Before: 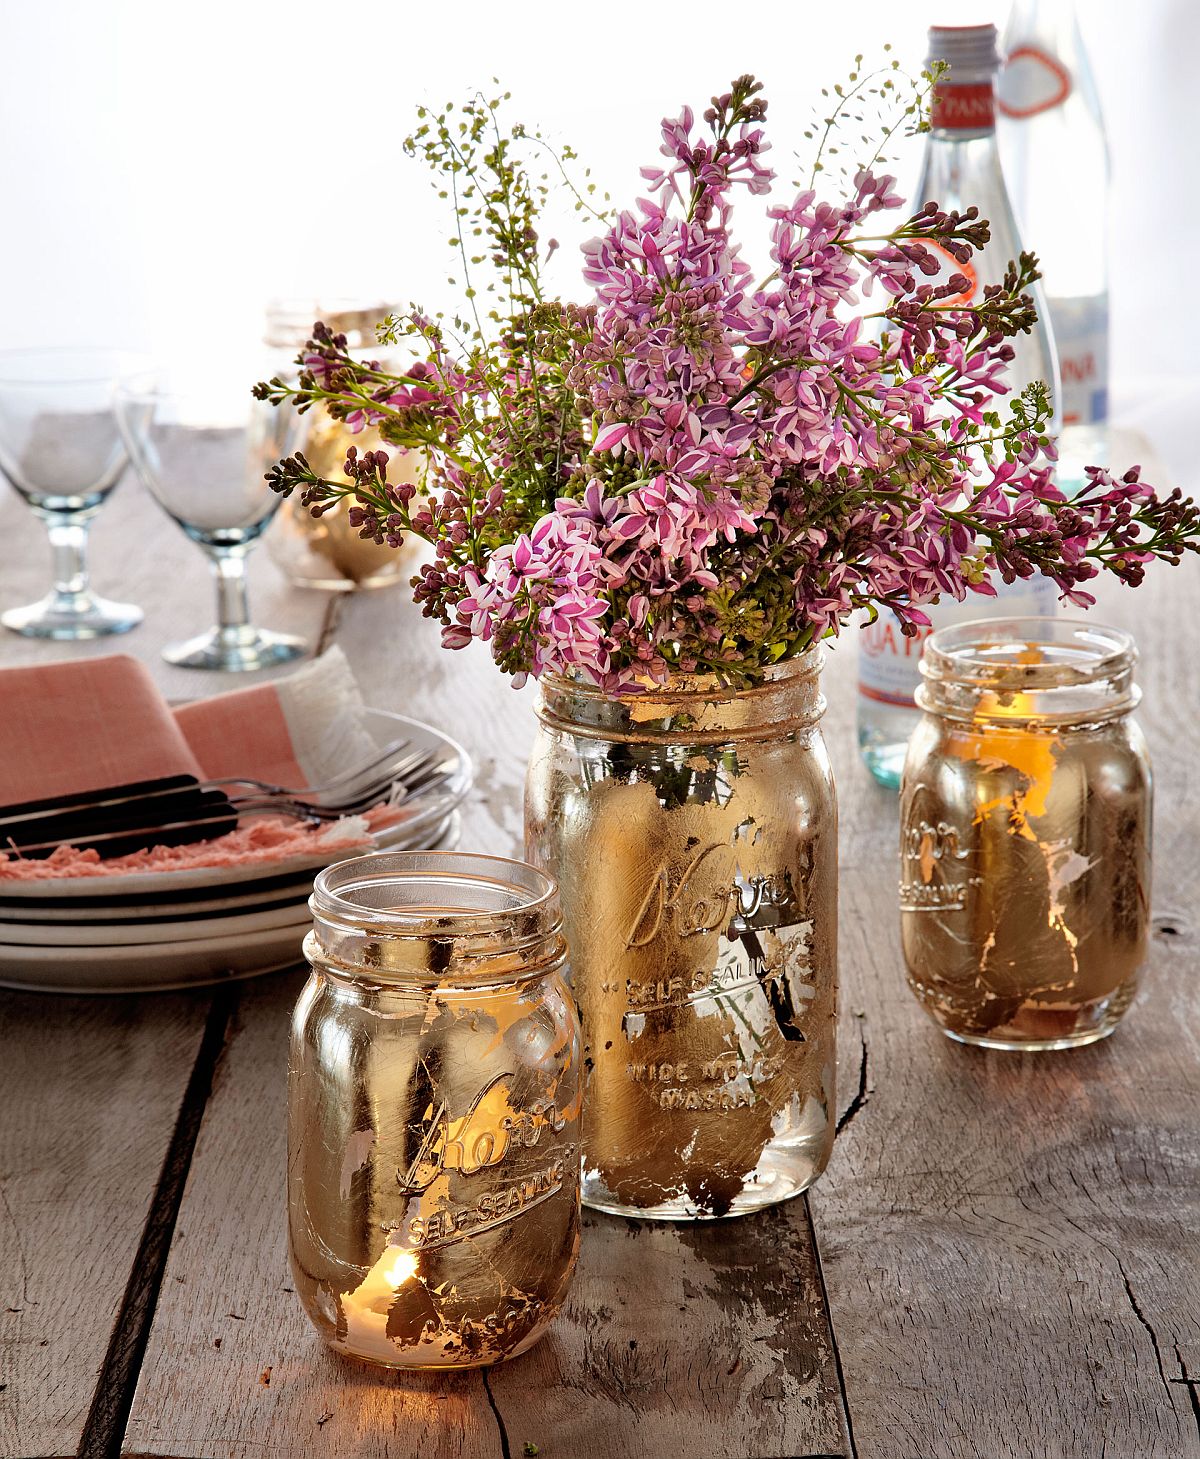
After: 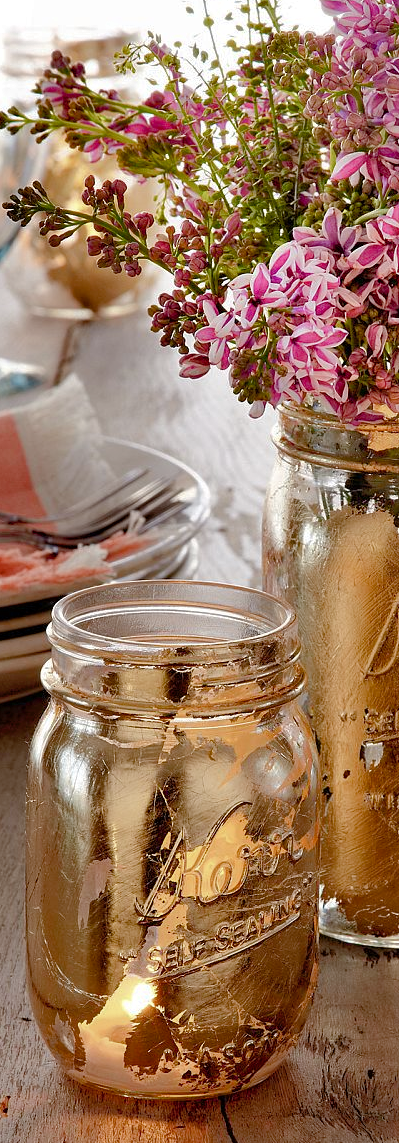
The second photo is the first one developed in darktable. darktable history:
color balance rgb: perceptual saturation grading › global saturation 20%, perceptual saturation grading › highlights -50.552%, perceptual saturation grading › shadows 30.904%
tone equalizer: edges refinement/feathering 500, mask exposure compensation -1.57 EV, preserve details no
shadows and highlights: on, module defaults
crop and rotate: left 21.867%, top 18.634%, right 44.861%, bottom 2.987%
